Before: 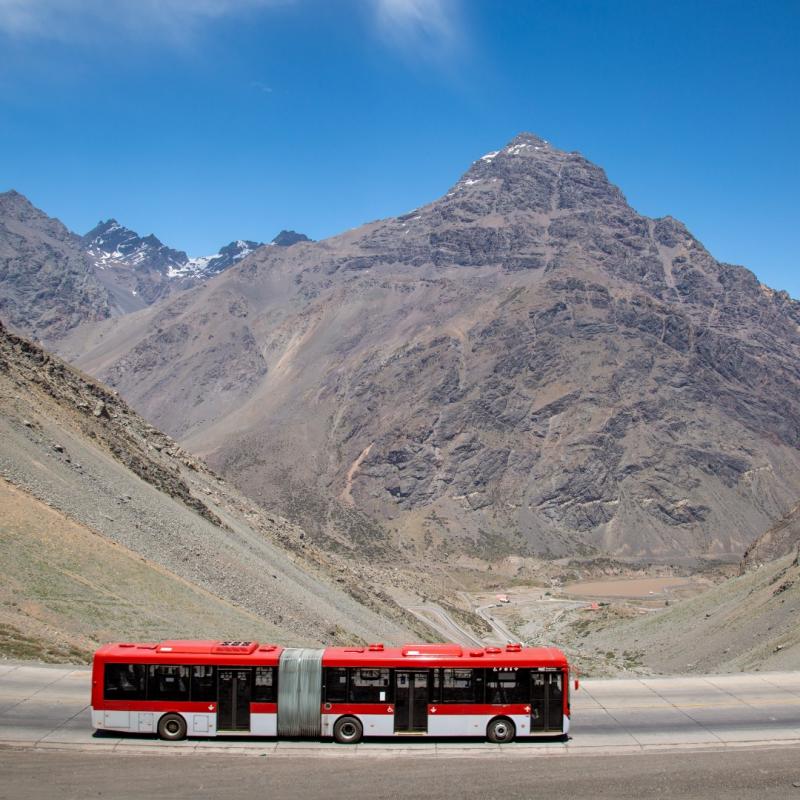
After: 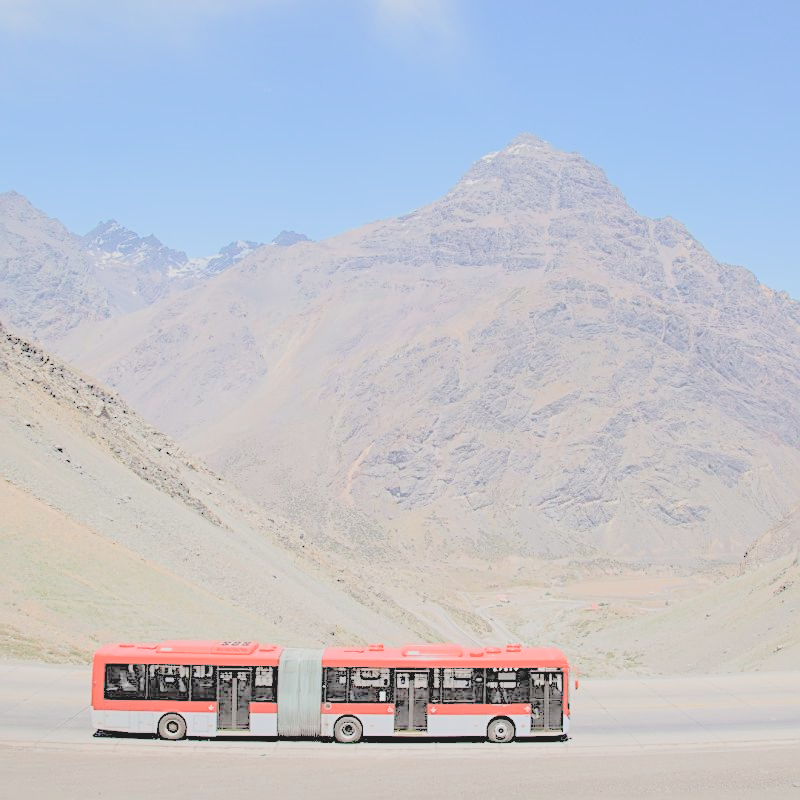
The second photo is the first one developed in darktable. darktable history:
sharpen: on, module defaults
filmic rgb: black relative exposure -15.86 EV, white relative exposure 7.95 EV, hardness 4.1, latitude 49.77%, contrast 0.506
contrast brightness saturation: brightness 0.994
